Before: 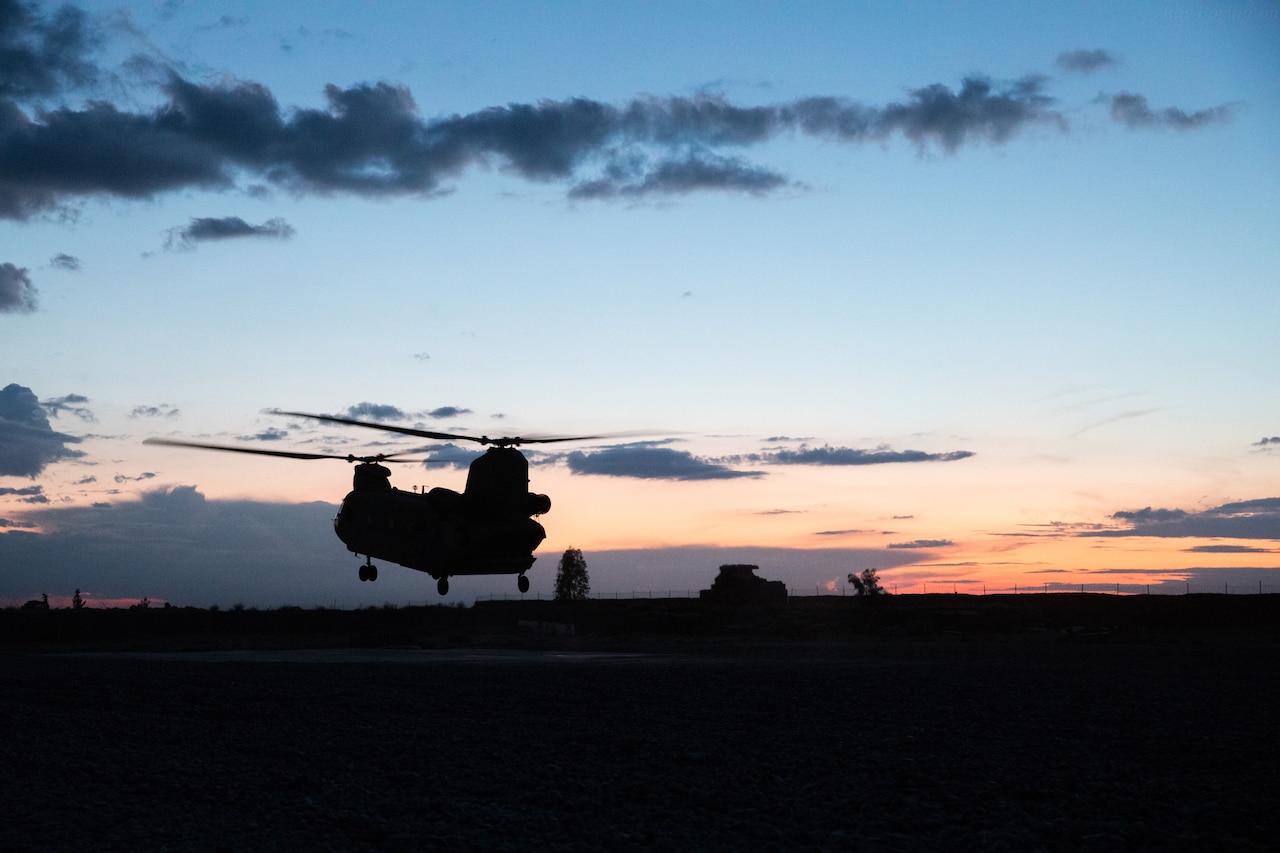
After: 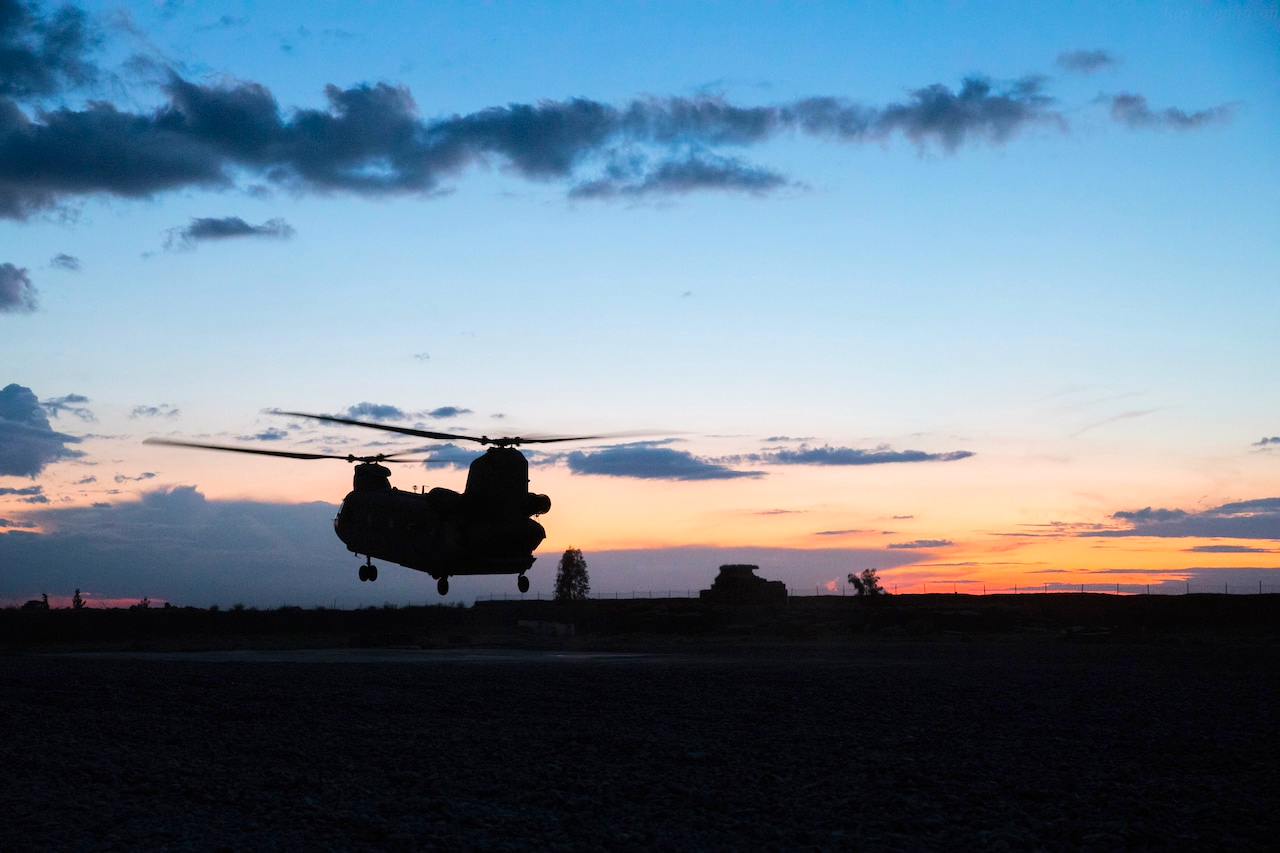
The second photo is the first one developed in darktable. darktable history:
color balance rgb: highlights gain › chroma 0.222%, highlights gain › hue 329.78°, perceptual saturation grading › global saturation 29.717%, perceptual brilliance grading › mid-tones 9.369%, perceptual brilliance grading › shadows 15.204%, global vibrance 12.846%
